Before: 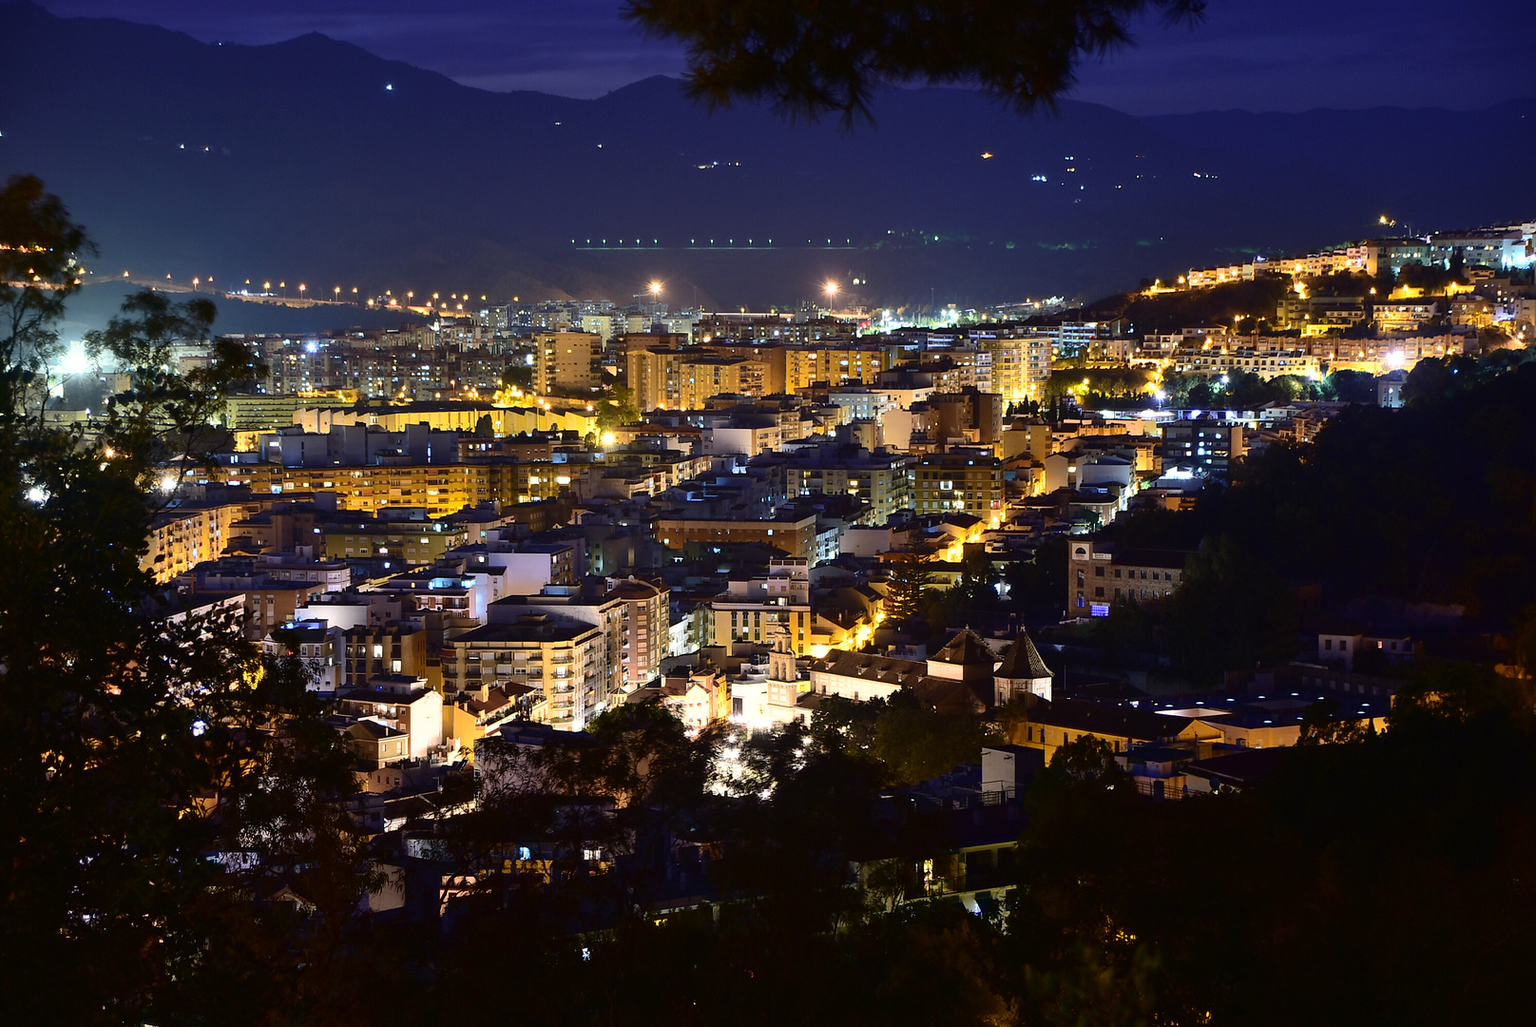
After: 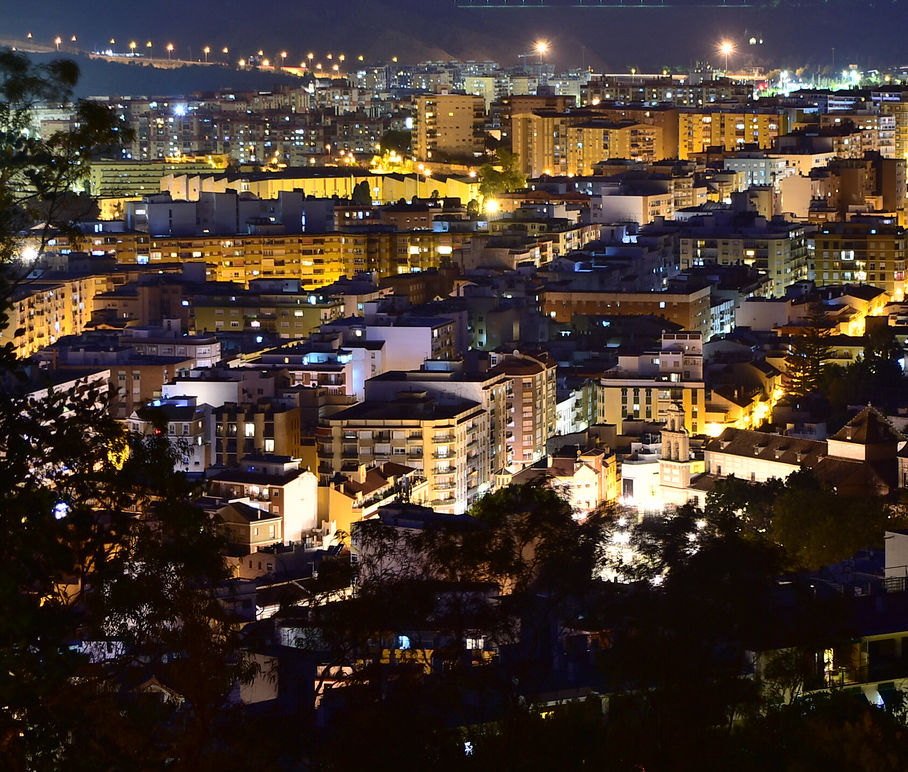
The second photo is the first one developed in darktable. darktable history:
crop: left 9.199%, top 23.628%, right 34.605%, bottom 4.801%
